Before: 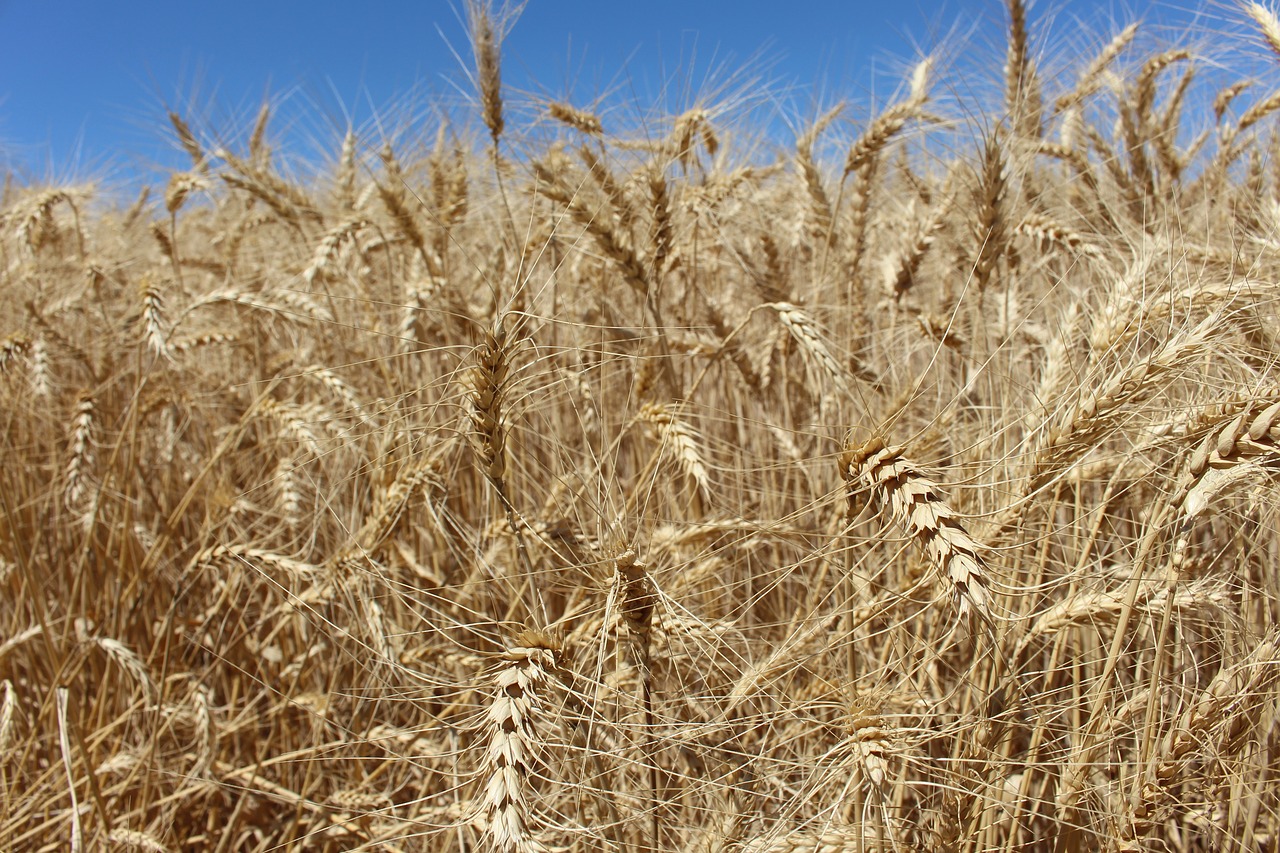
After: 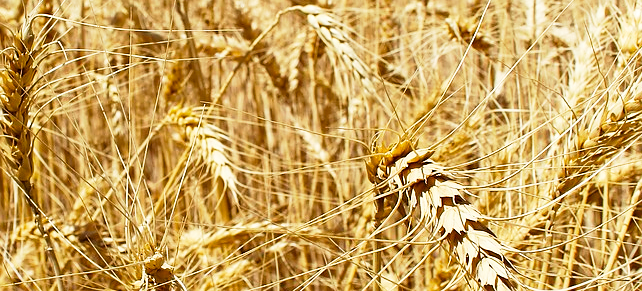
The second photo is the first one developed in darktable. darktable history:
base curve: curves: ch0 [(0, 0) (0.005, 0.002) (0.193, 0.295) (0.399, 0.664) (0.75, 0.928) (1, 1)], preserve colors none
crop: left 36.877%, top 34.856%, right 12.93%, bottom 30.968%
color balance rgb: perceptual saturation grading › global saturation 30.824%
sharpen: radius 1.006, threshold 0.943
